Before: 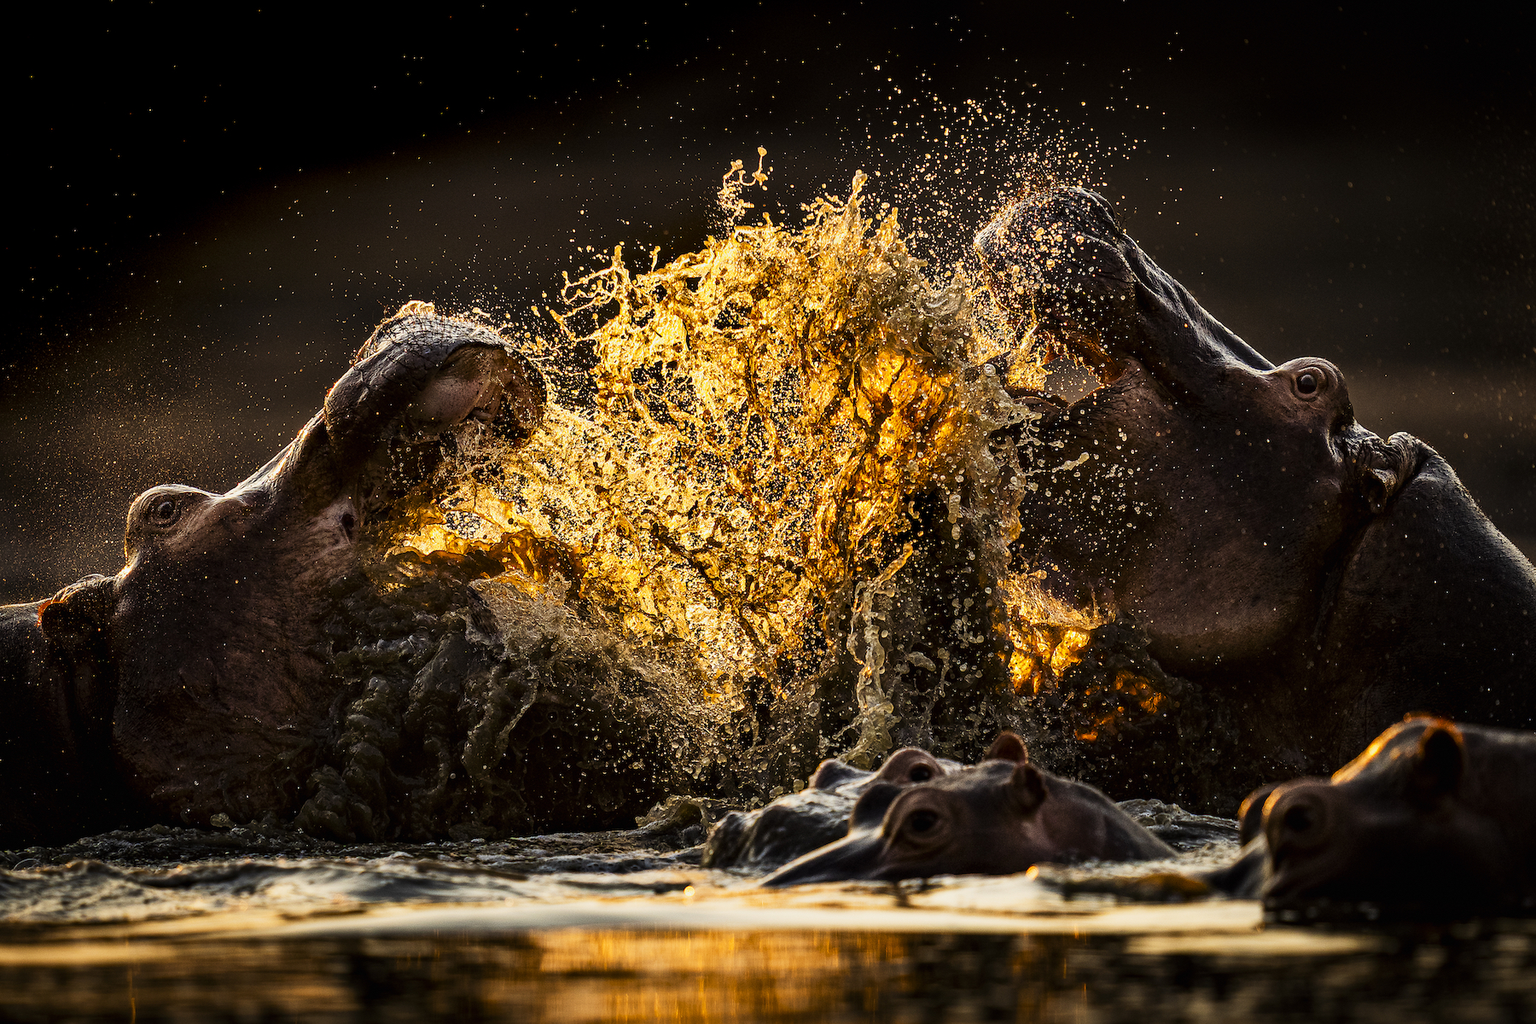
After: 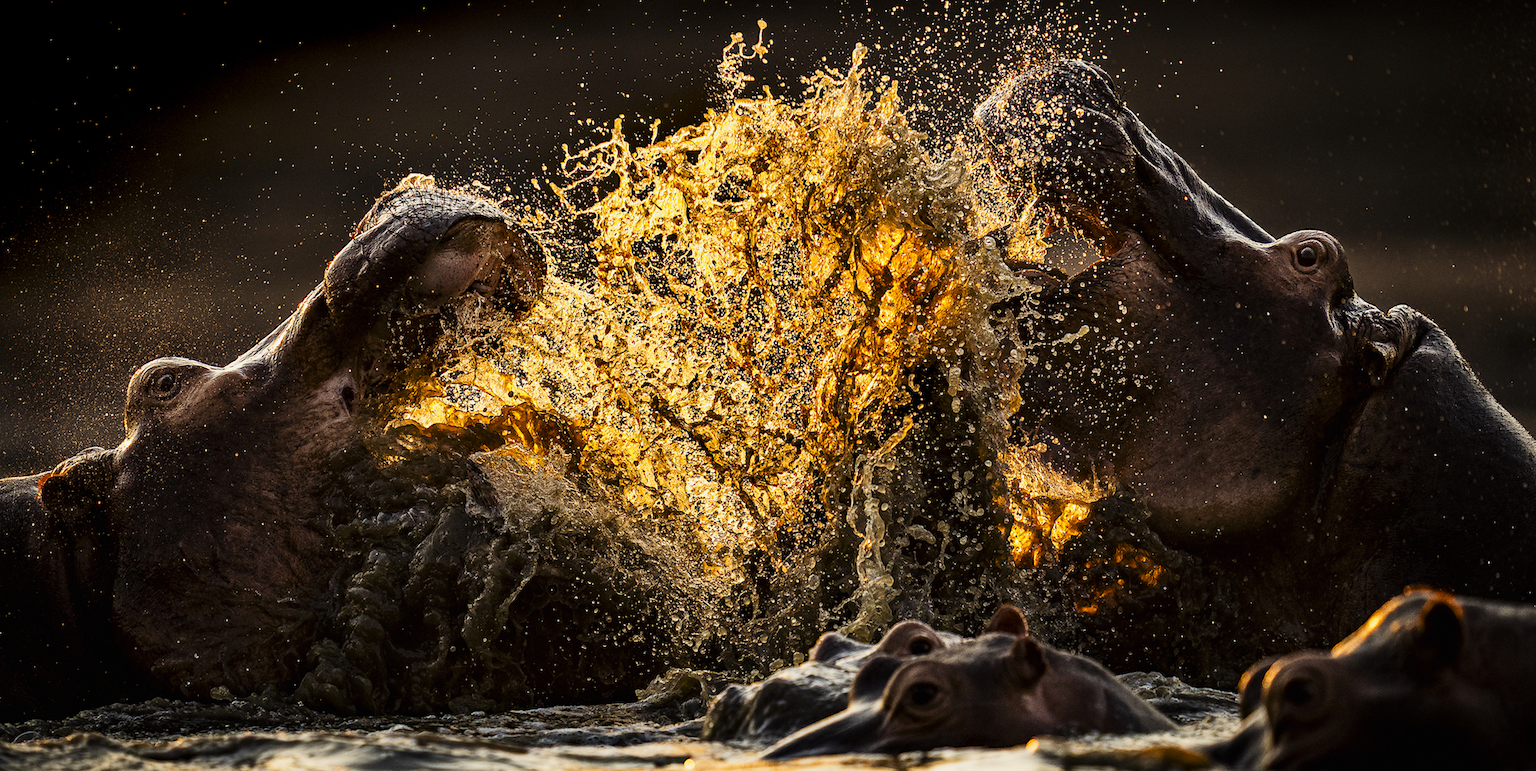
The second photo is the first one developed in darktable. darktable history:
crop and rotate: top 12.455%, bottom 12.176%
